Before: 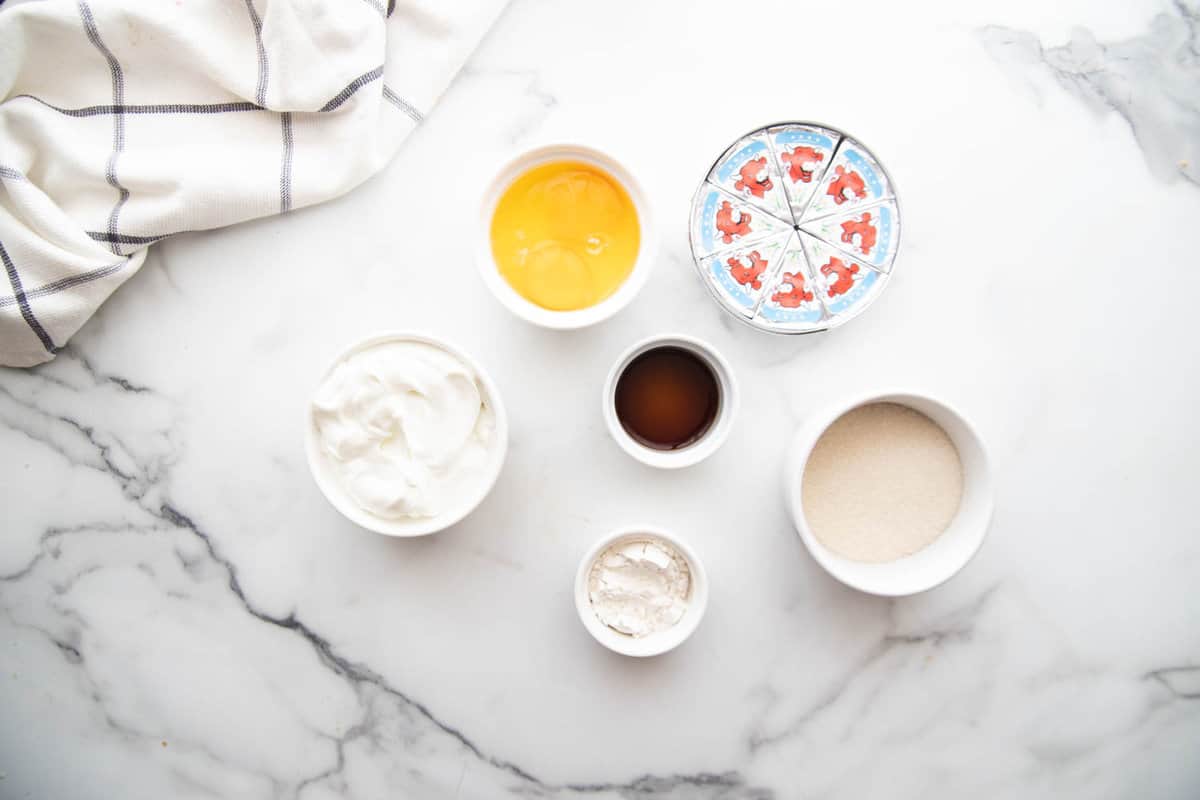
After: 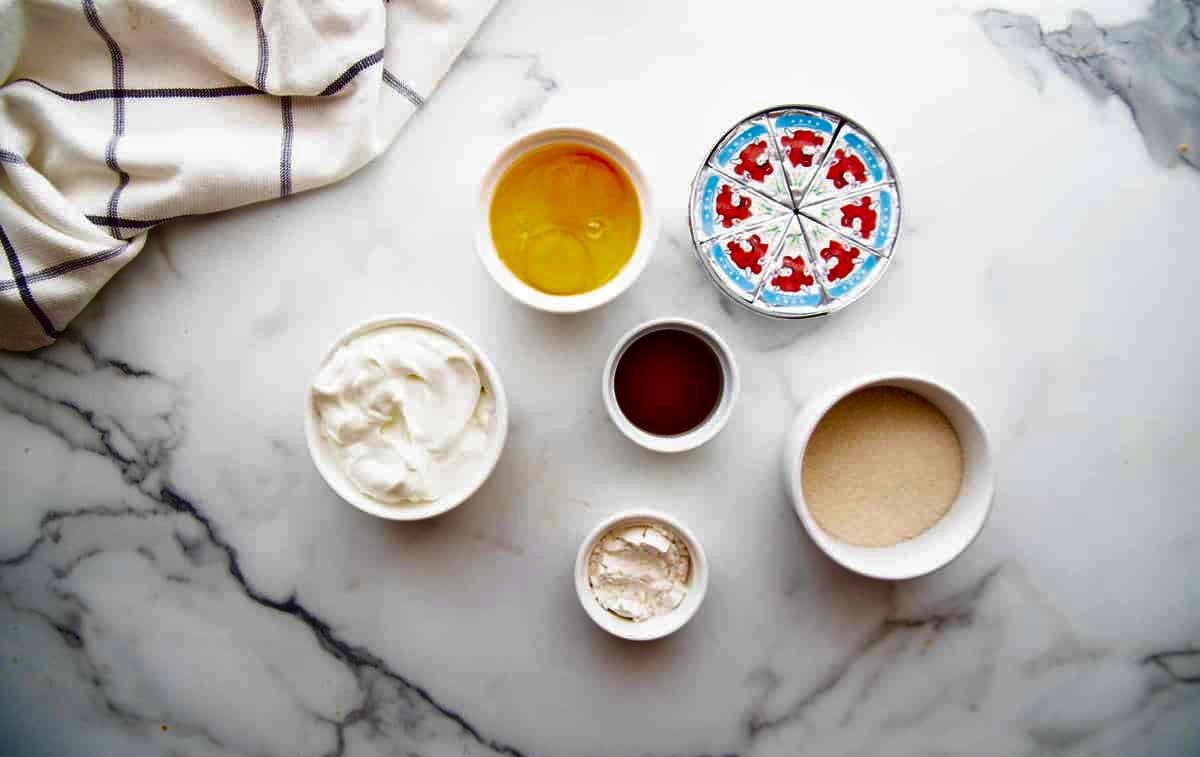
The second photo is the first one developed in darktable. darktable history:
crop and rotate: top 2.112%, bottom 3.18%
velvia: on, module defaults
contrast brightness saturation: brightness -0.994, saturation 0.98
